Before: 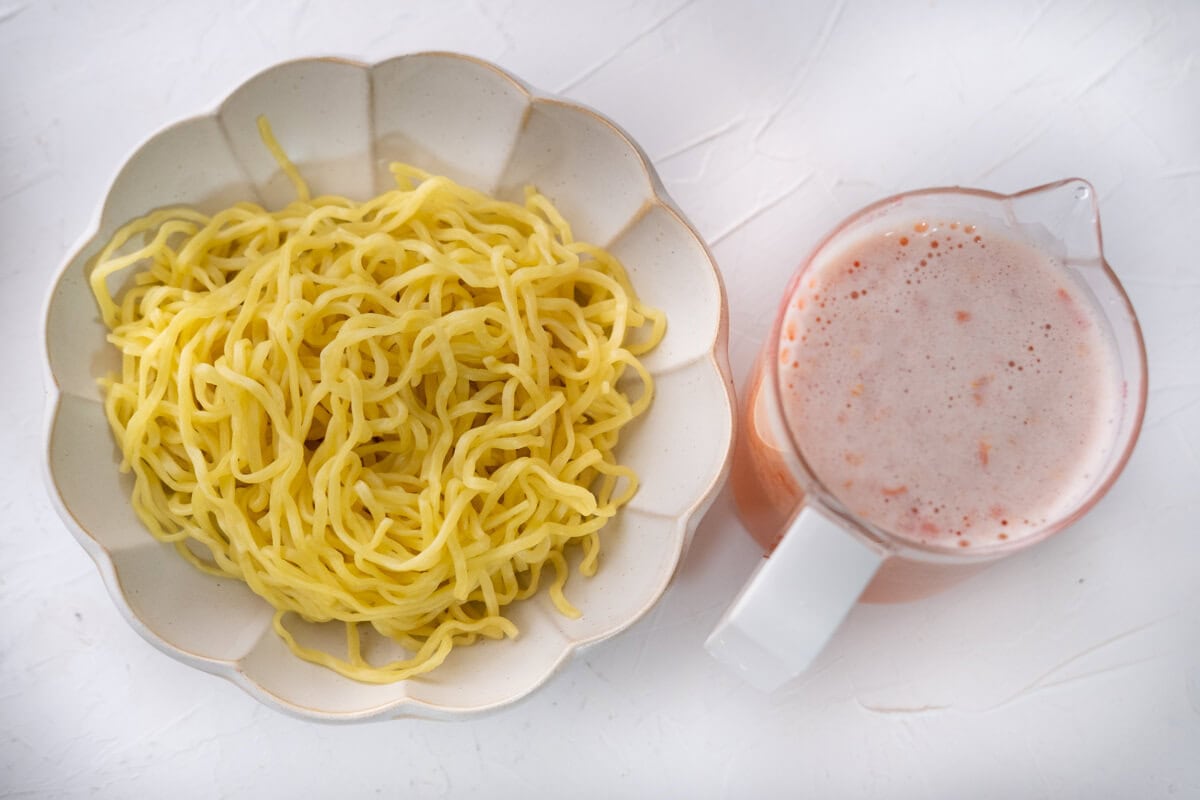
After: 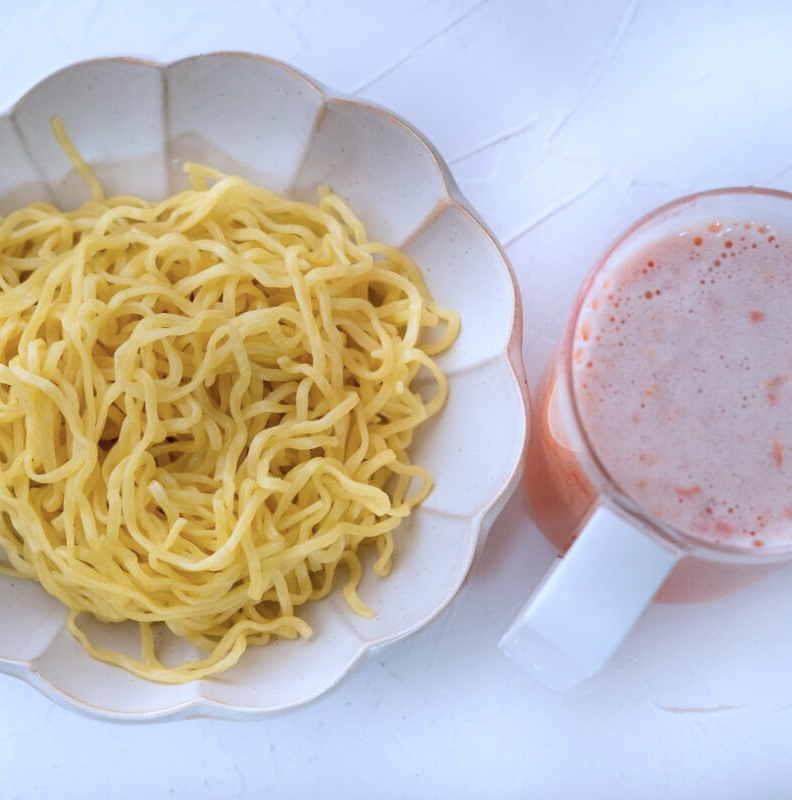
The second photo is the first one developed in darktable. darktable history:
crop: left 17.223%, right 16.277%
color correction: highlights a* -2.23, highlights b* -18.64
